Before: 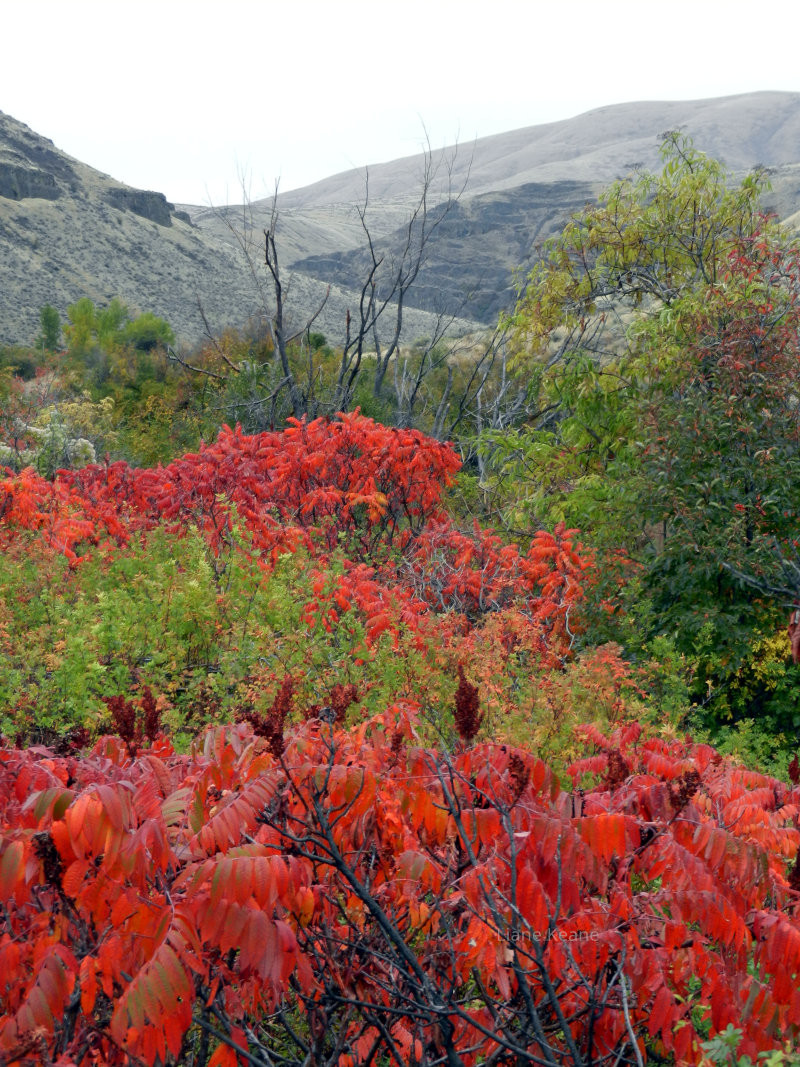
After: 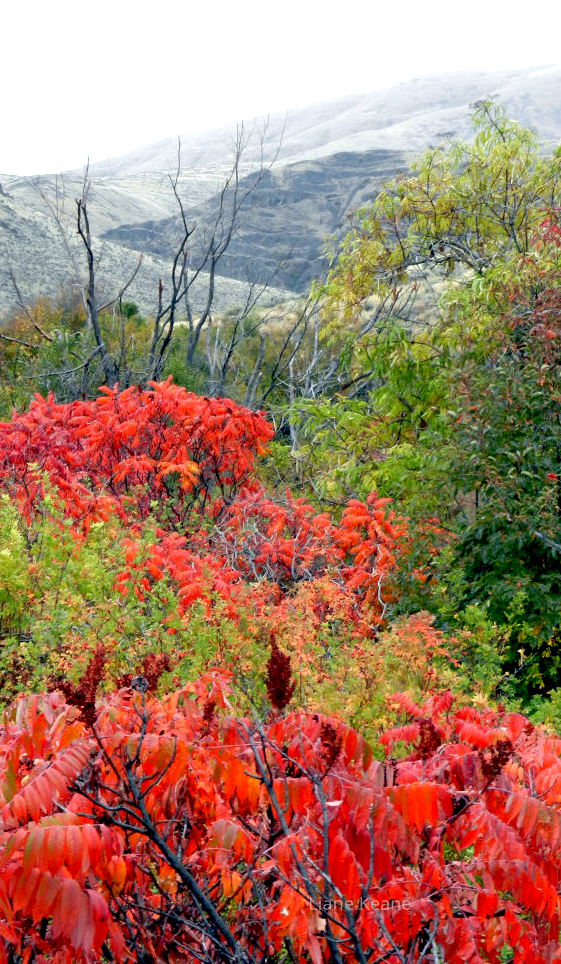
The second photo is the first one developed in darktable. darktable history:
crop and rotate: left 23.576%, top 2.908%, right 6.293%, bottom 6.694%
exposure: black level correction 0.011, exposure 0.696 EV, compensate exposure bias true, compensate highlight preservation false
